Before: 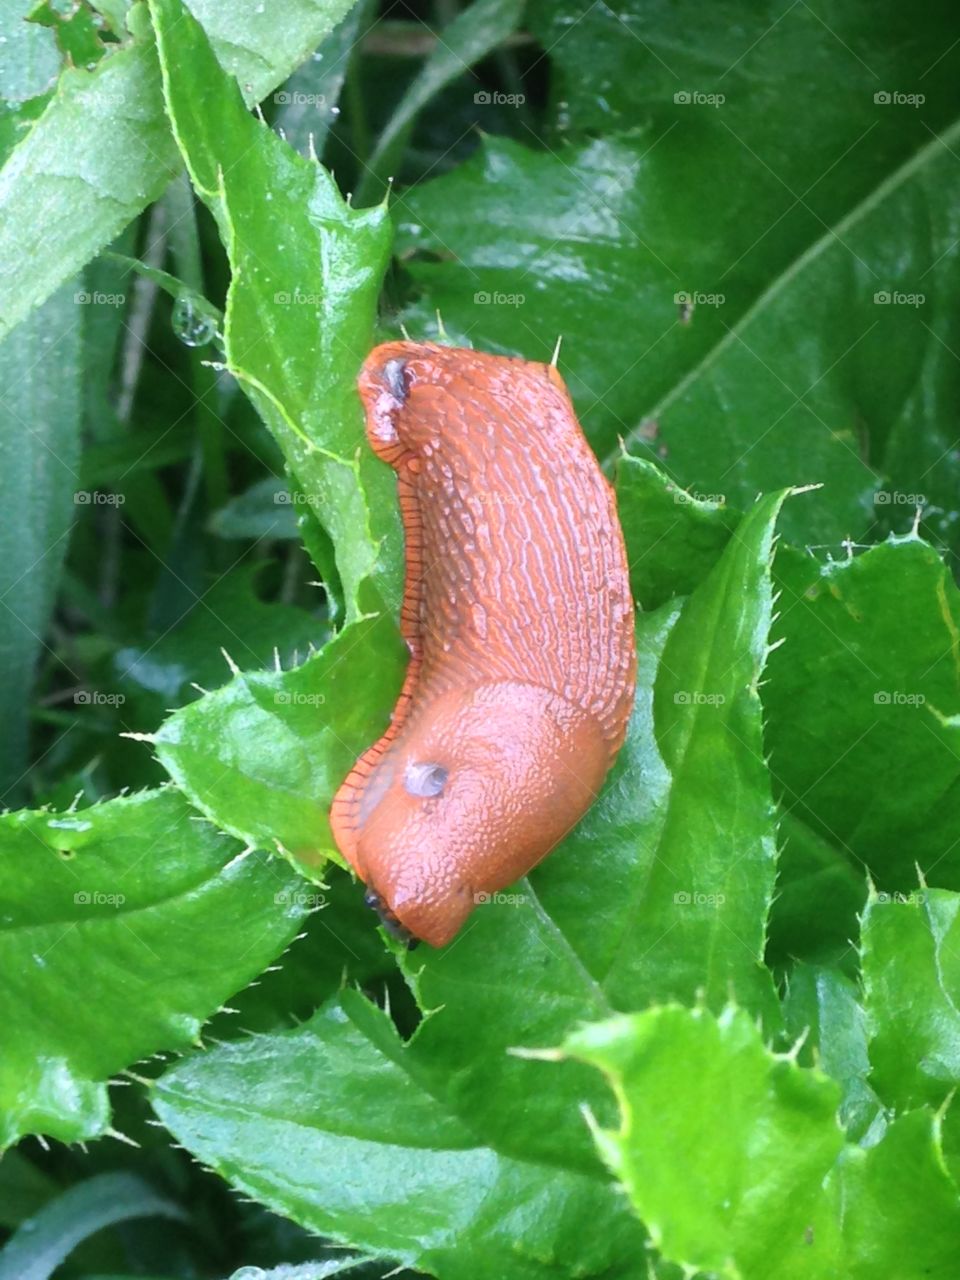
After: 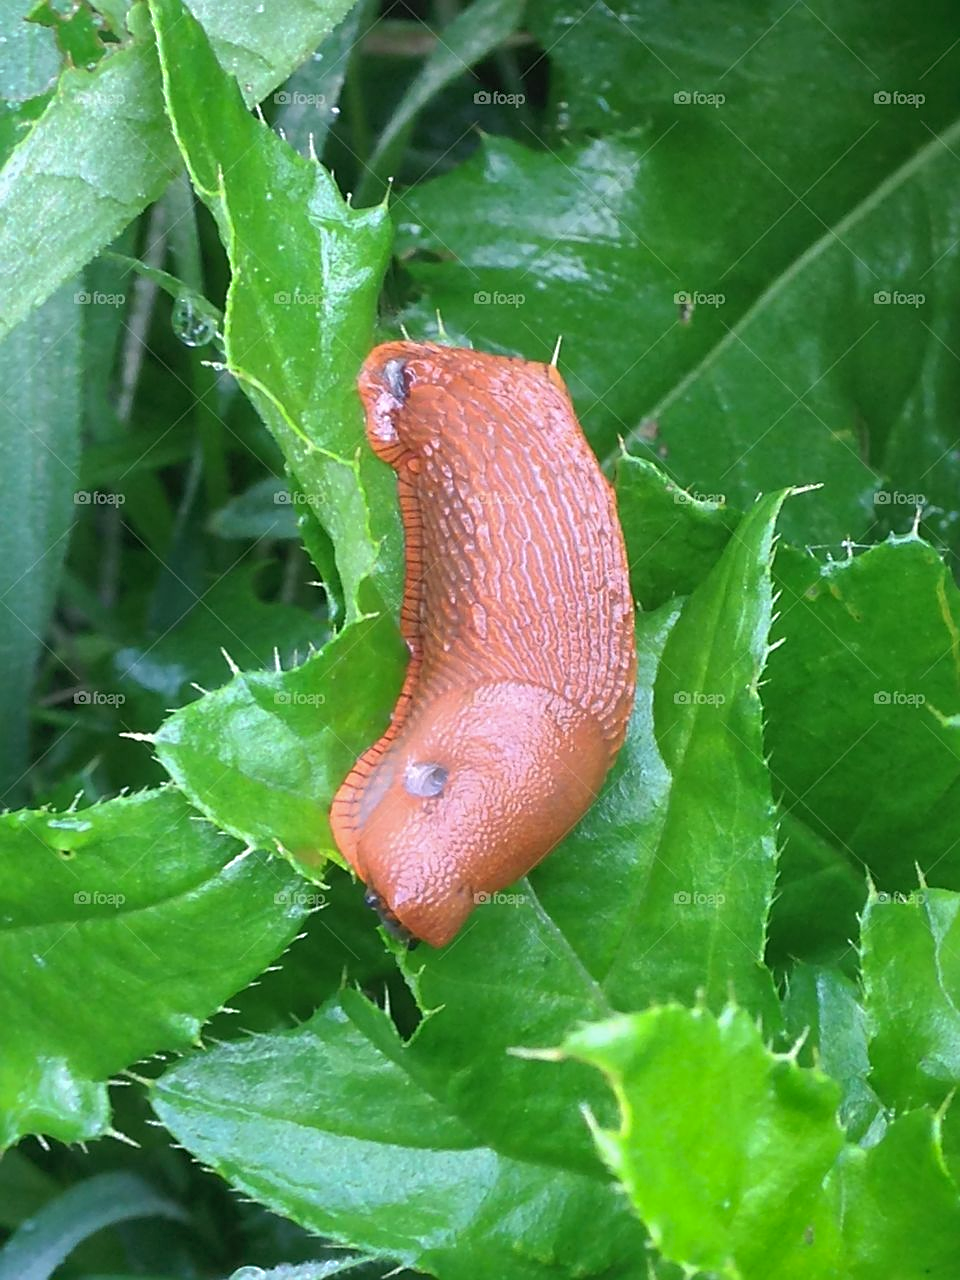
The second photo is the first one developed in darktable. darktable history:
shadows and highlights: on, module defaults
sharpen: amount 0.596
